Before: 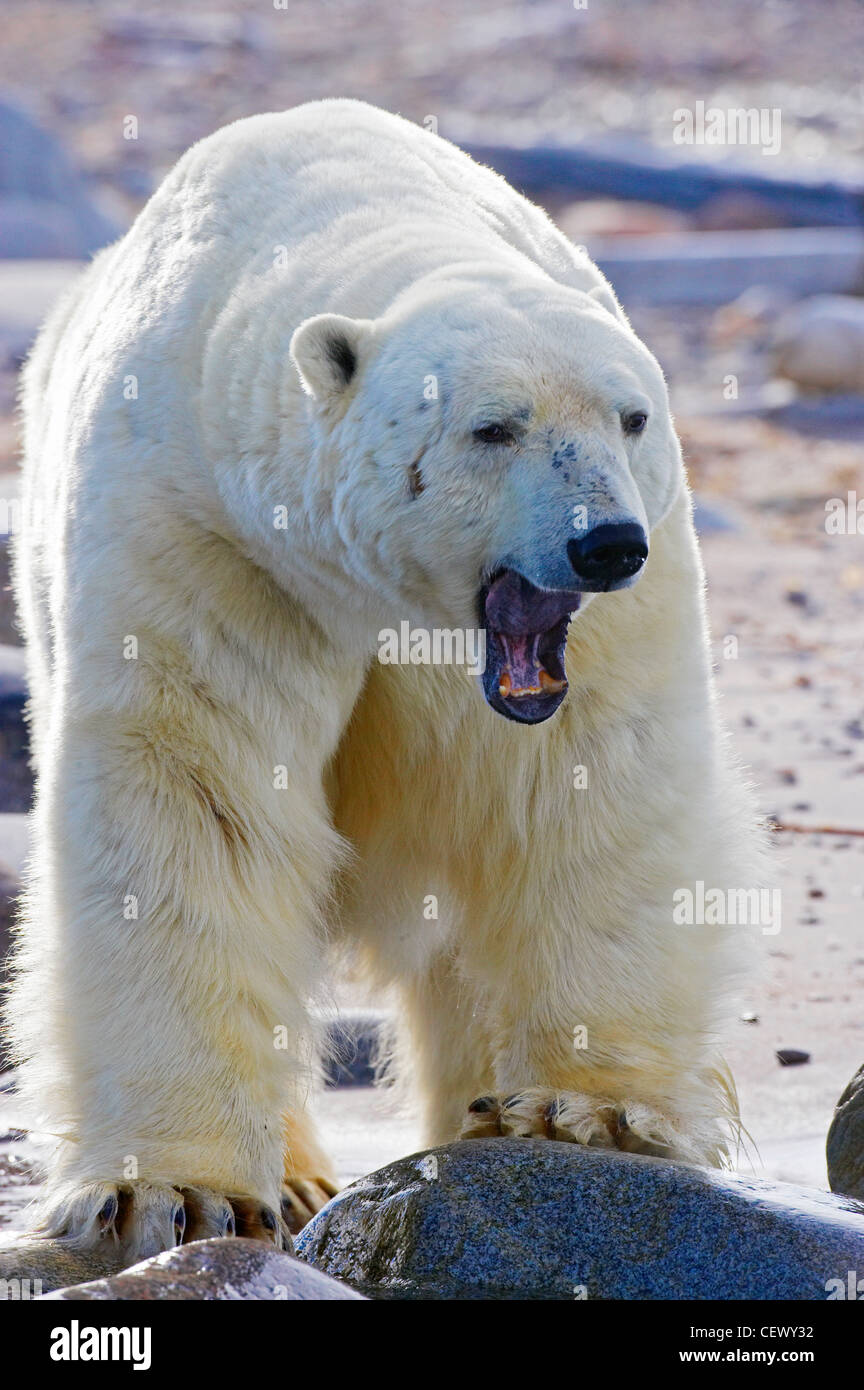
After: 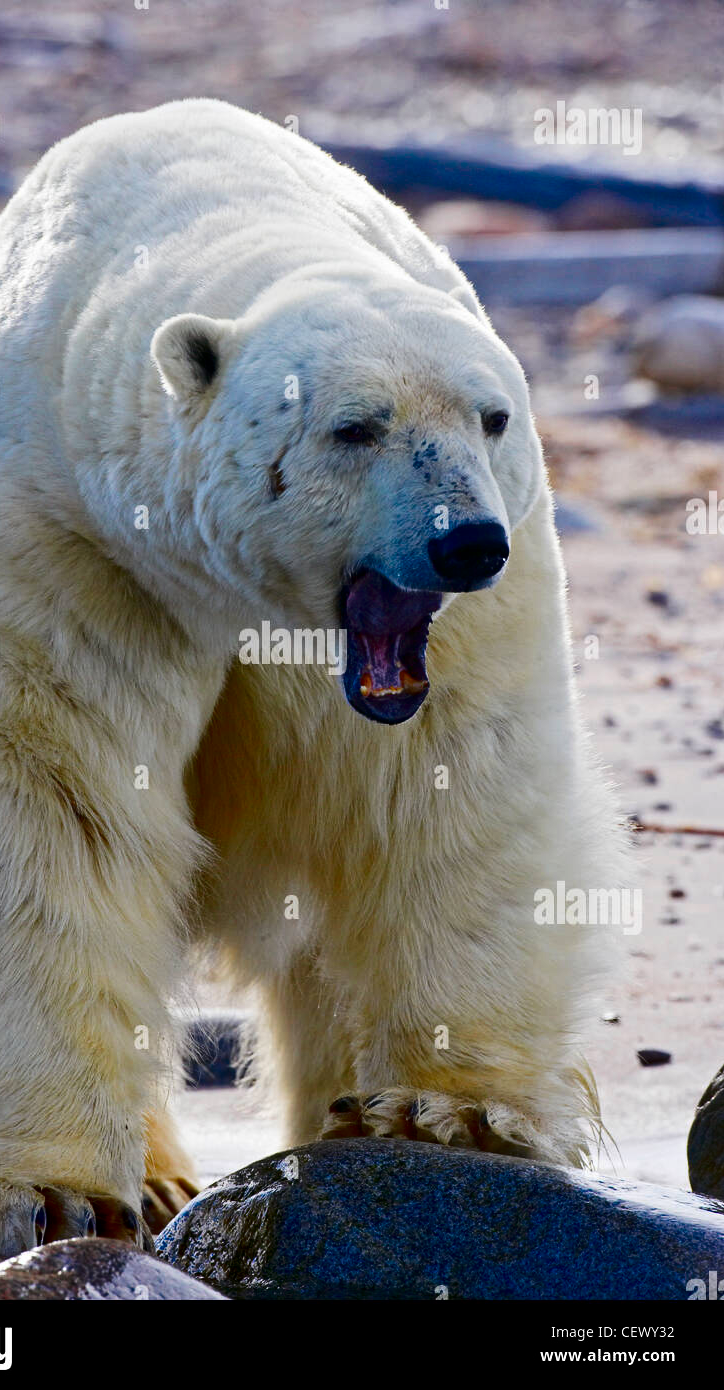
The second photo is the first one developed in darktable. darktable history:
crop: left 16.103%
contrast brightness saturation: contrast 0.187, brightness -0.236, saturation 0.12
